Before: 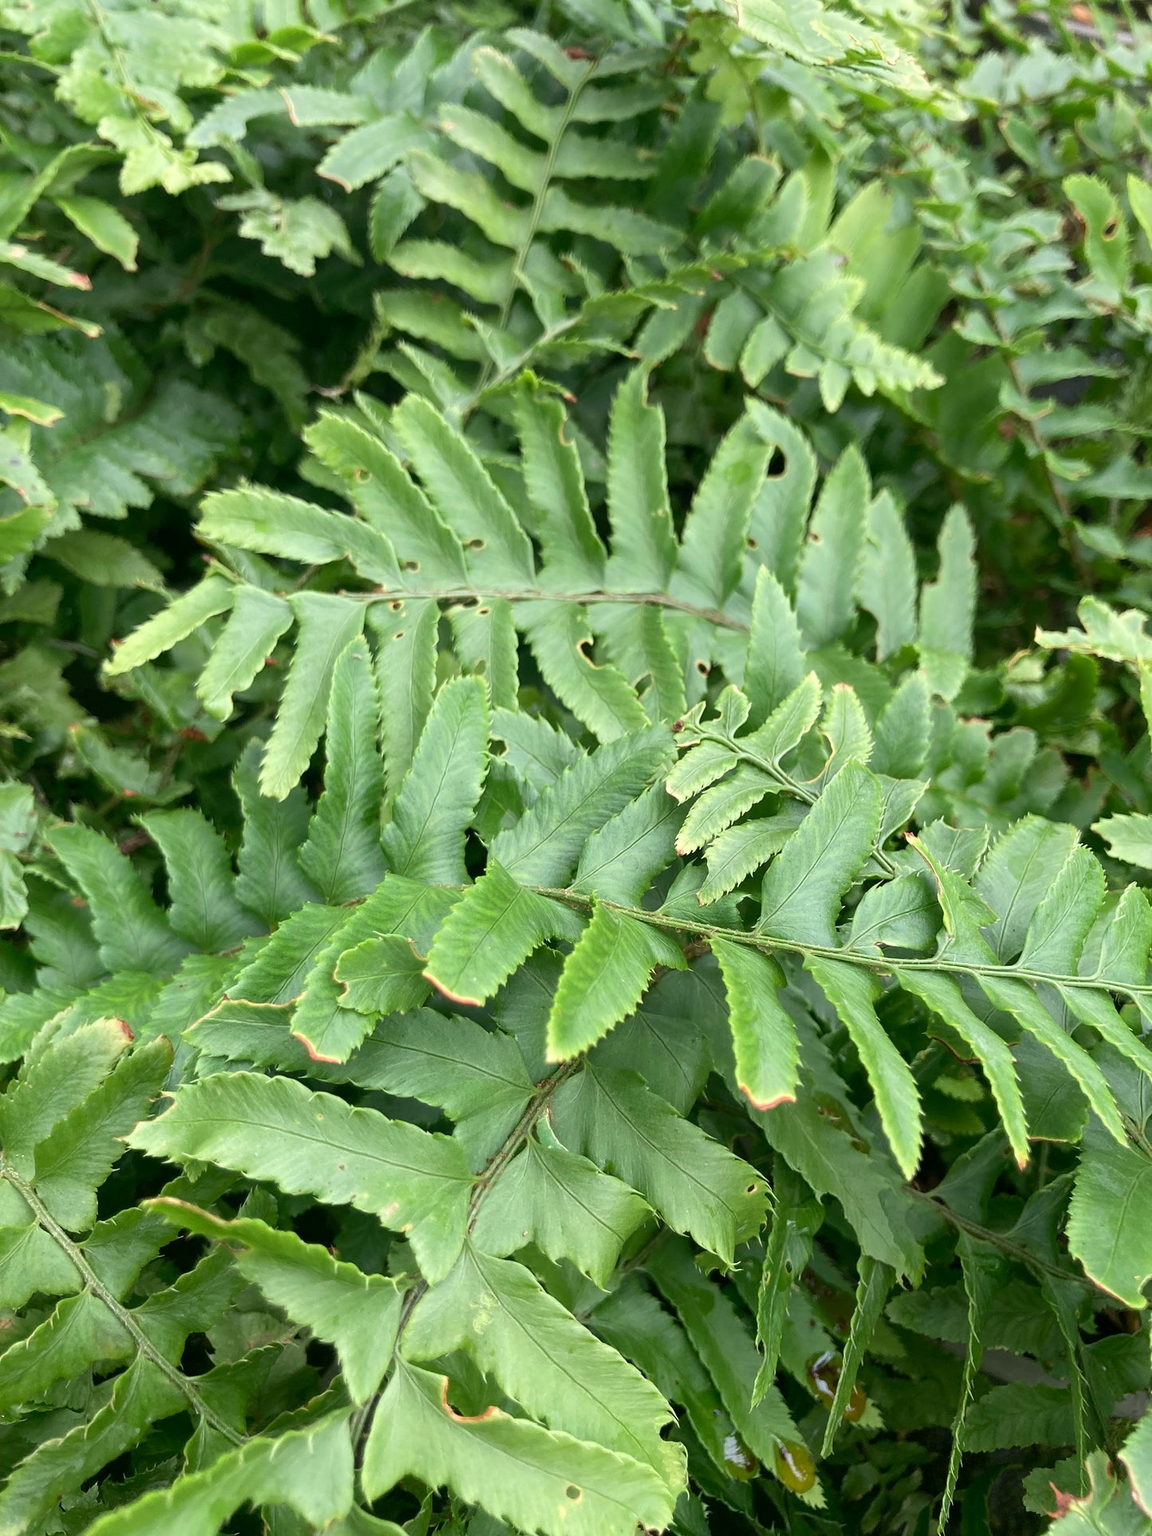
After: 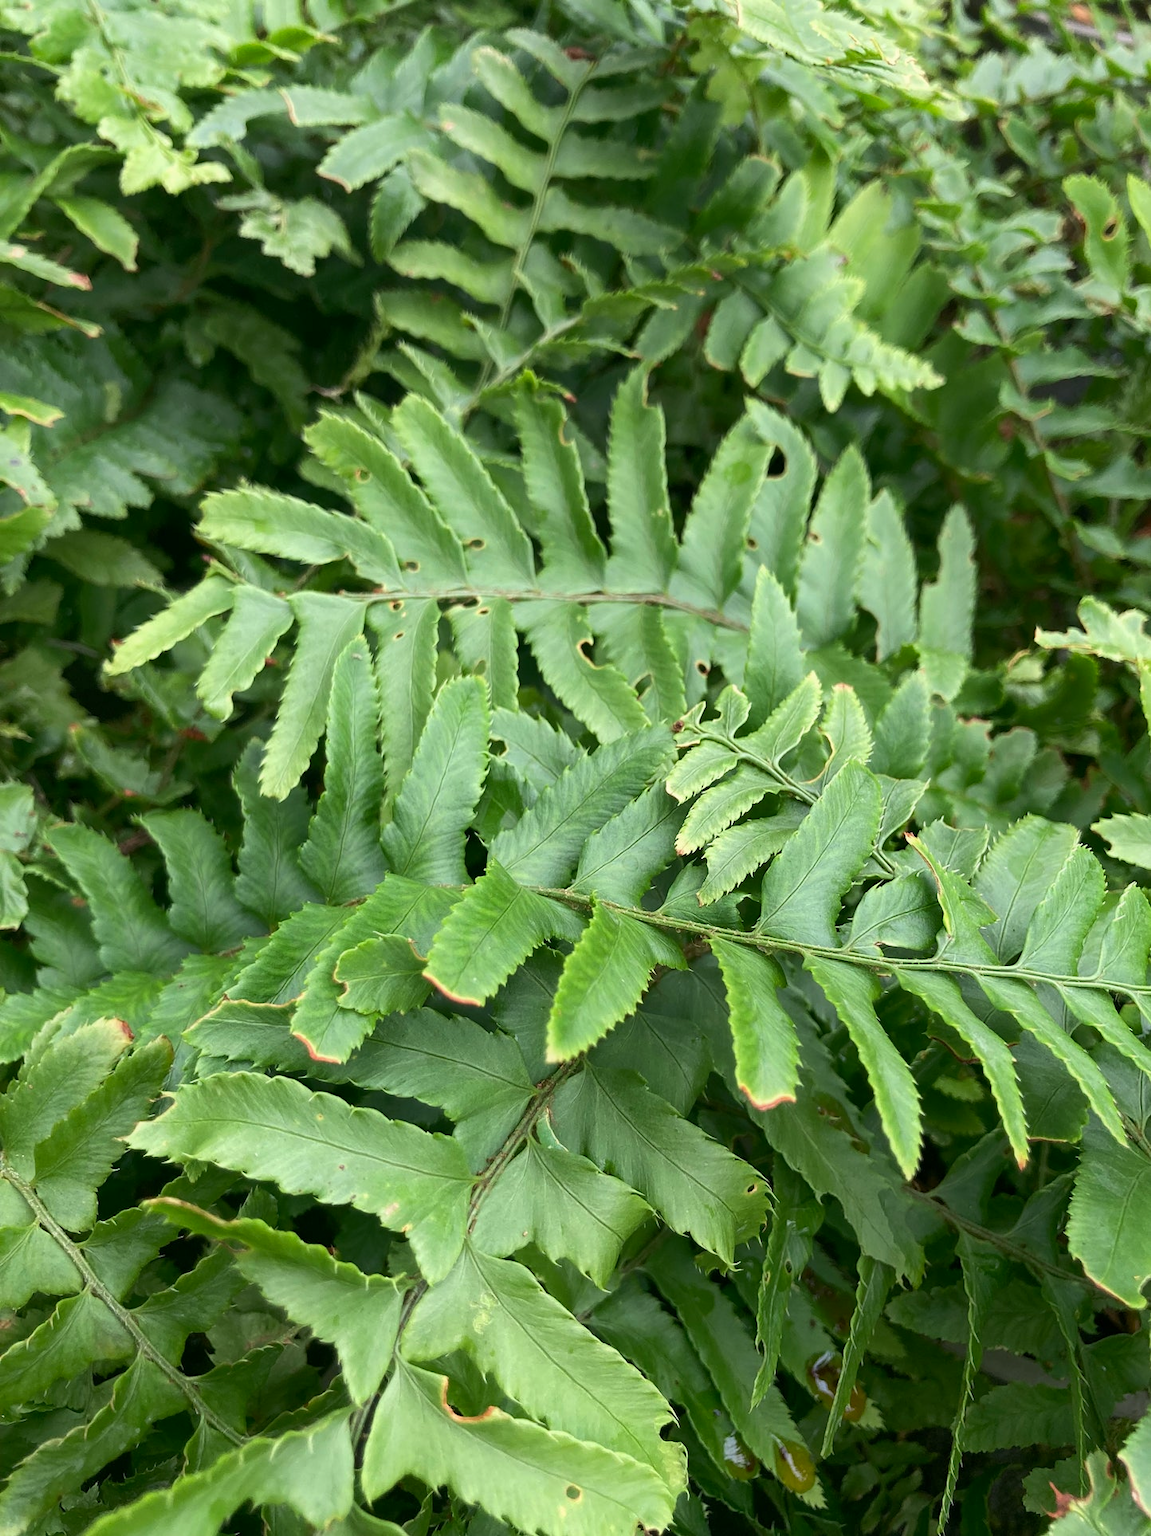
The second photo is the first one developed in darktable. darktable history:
tone equalizer: -8 EV -0.001 EV, -7 EV 0.001 EV, -6 EV -0.002 EV, -5 EV -0.003 EV, -4 EV -0.062 EV, -3 EV -0.222 EV, -2 EV -0.267 EV, -1 EV 0.105 EV, +0 EV 0.303 EV
shadows and highlights: radius 121.13, shadows 21.4, white point adjustment -9.72, highlights -14.39, soften with gaussian
